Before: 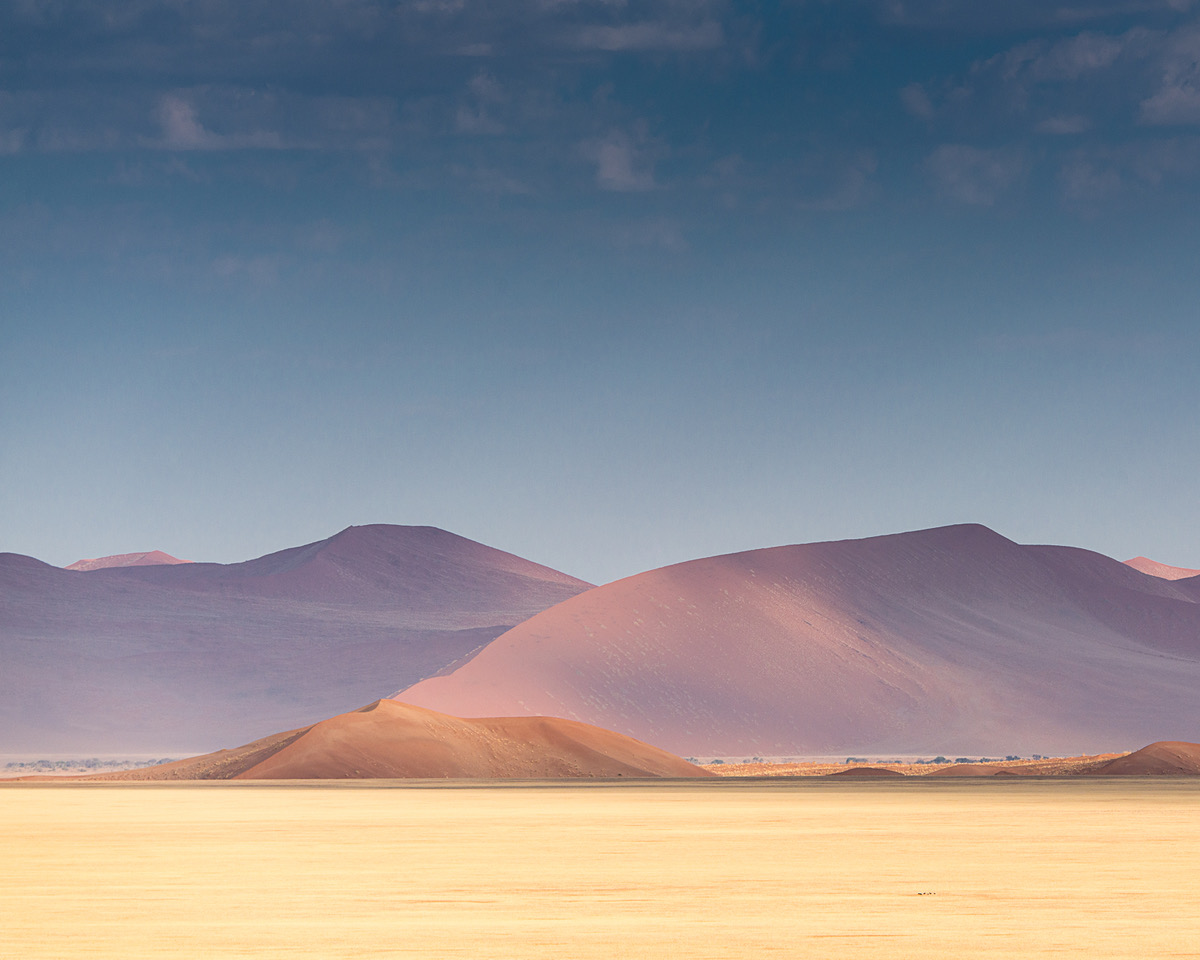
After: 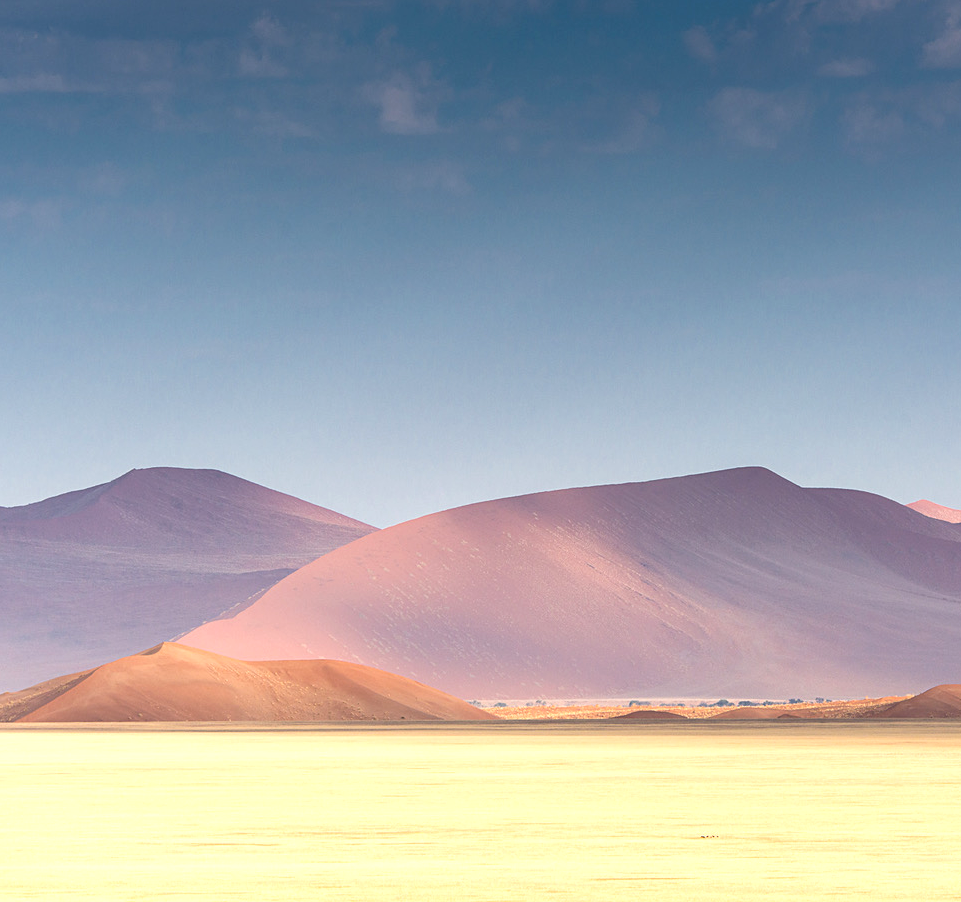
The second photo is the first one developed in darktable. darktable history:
exposure: black level correction 0, exposure 0.498 EV, compensate highlight preservation false
crop and rotate: left 18.146%, top 5.95%, right 1.742%
